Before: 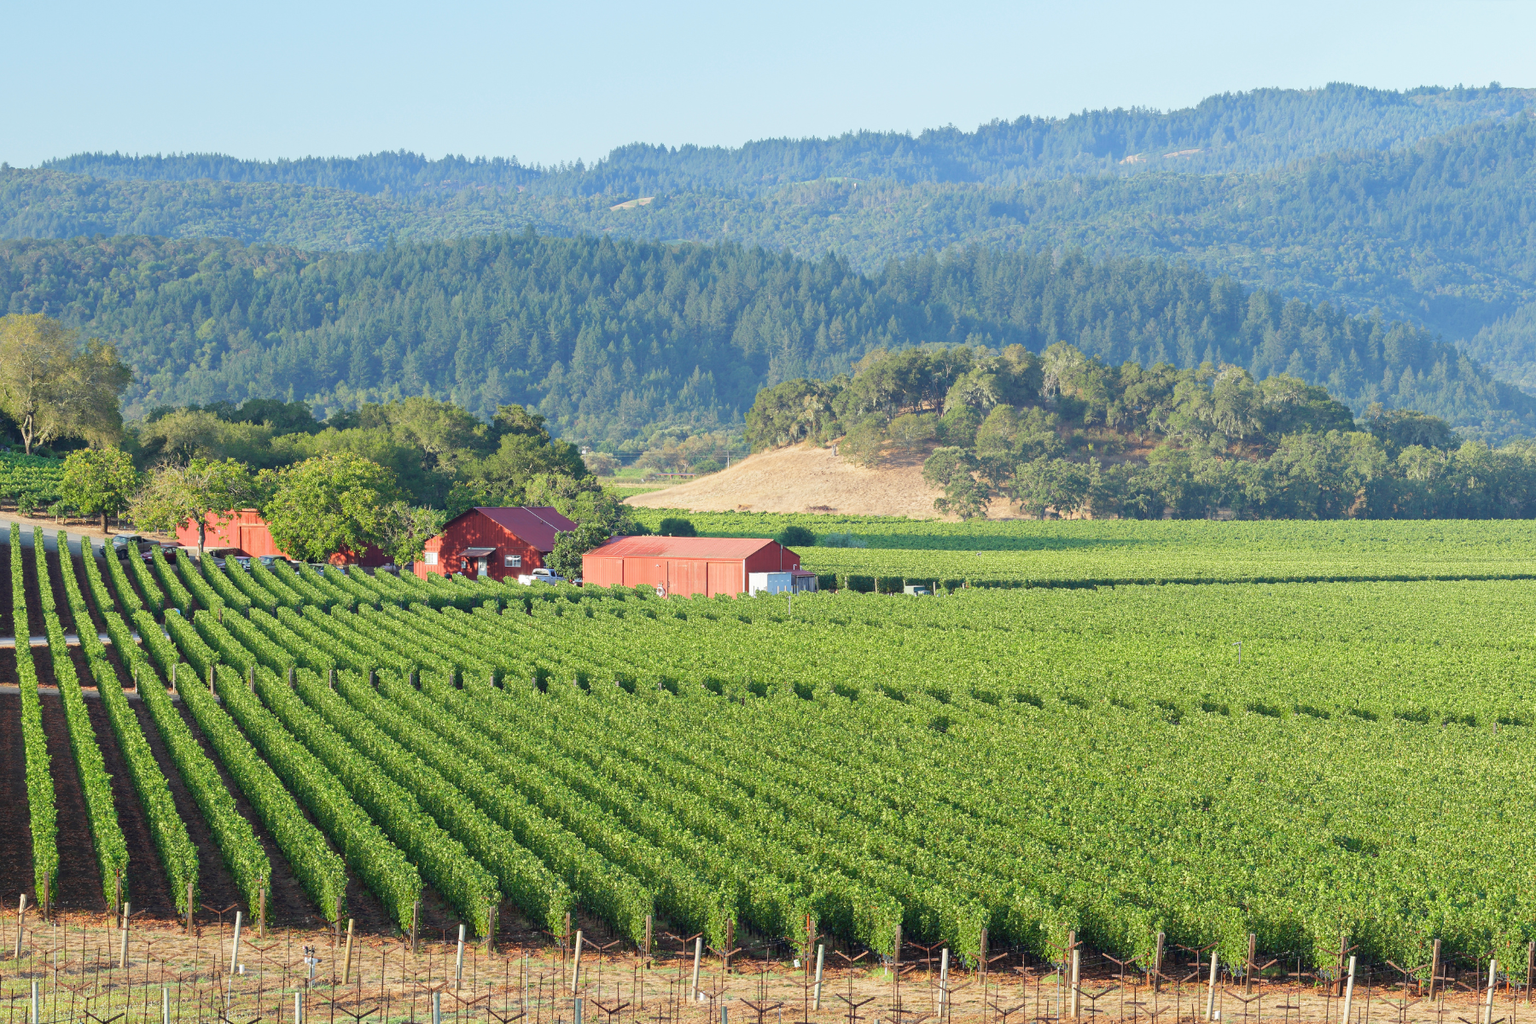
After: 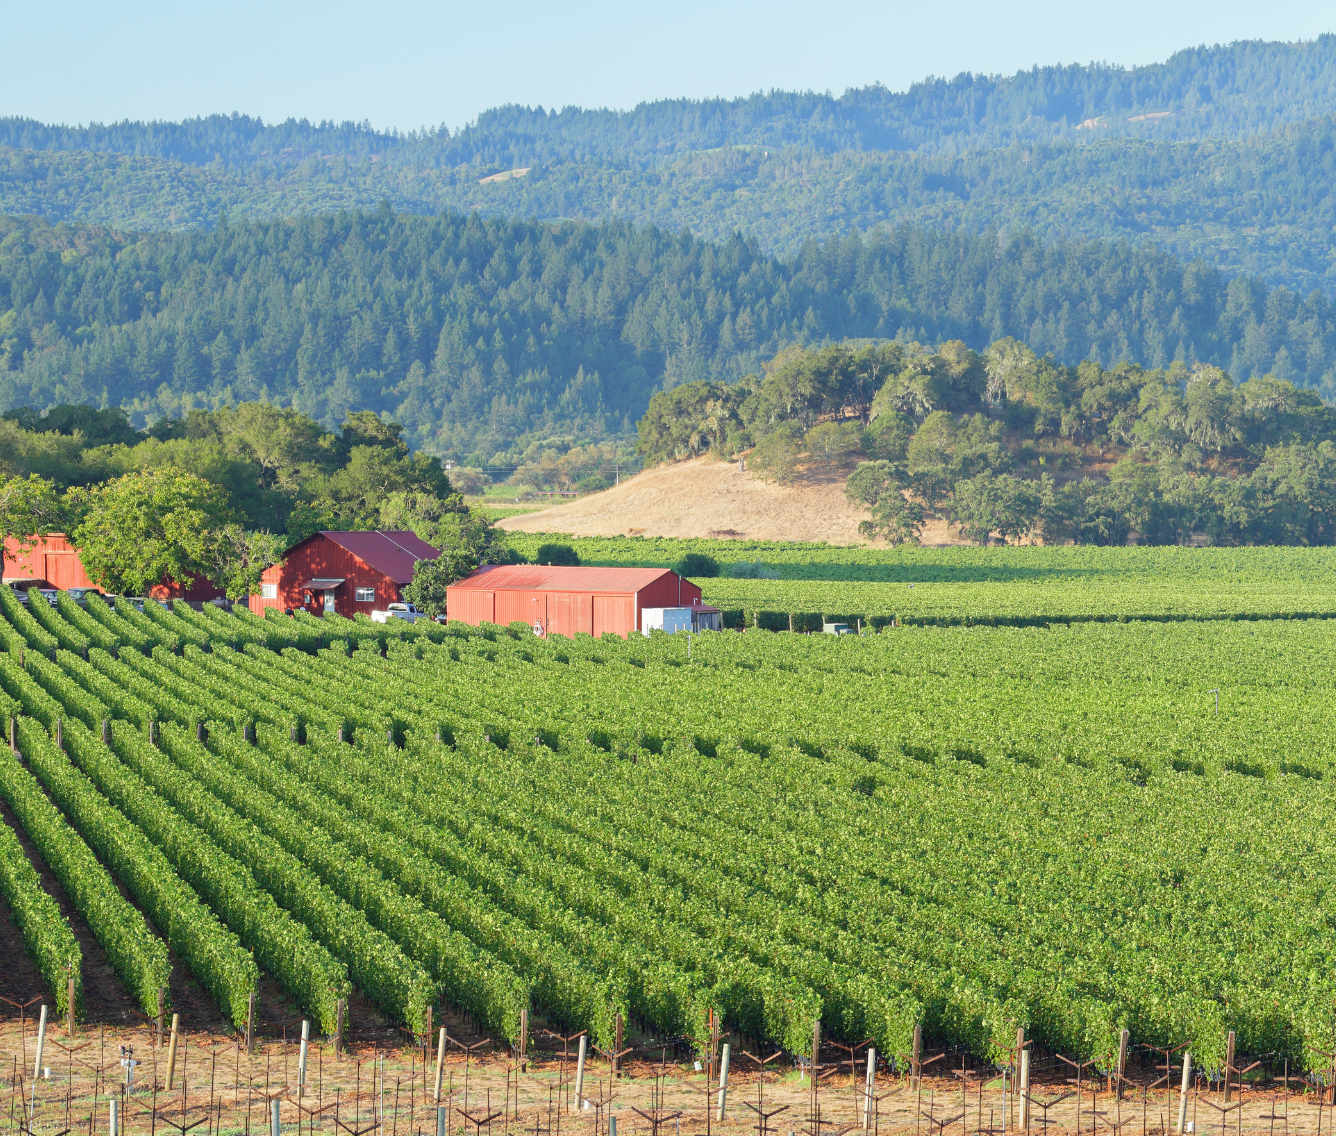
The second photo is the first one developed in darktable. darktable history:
crop and rotate: left 13.15%, top 5.251%, right 12.609%
